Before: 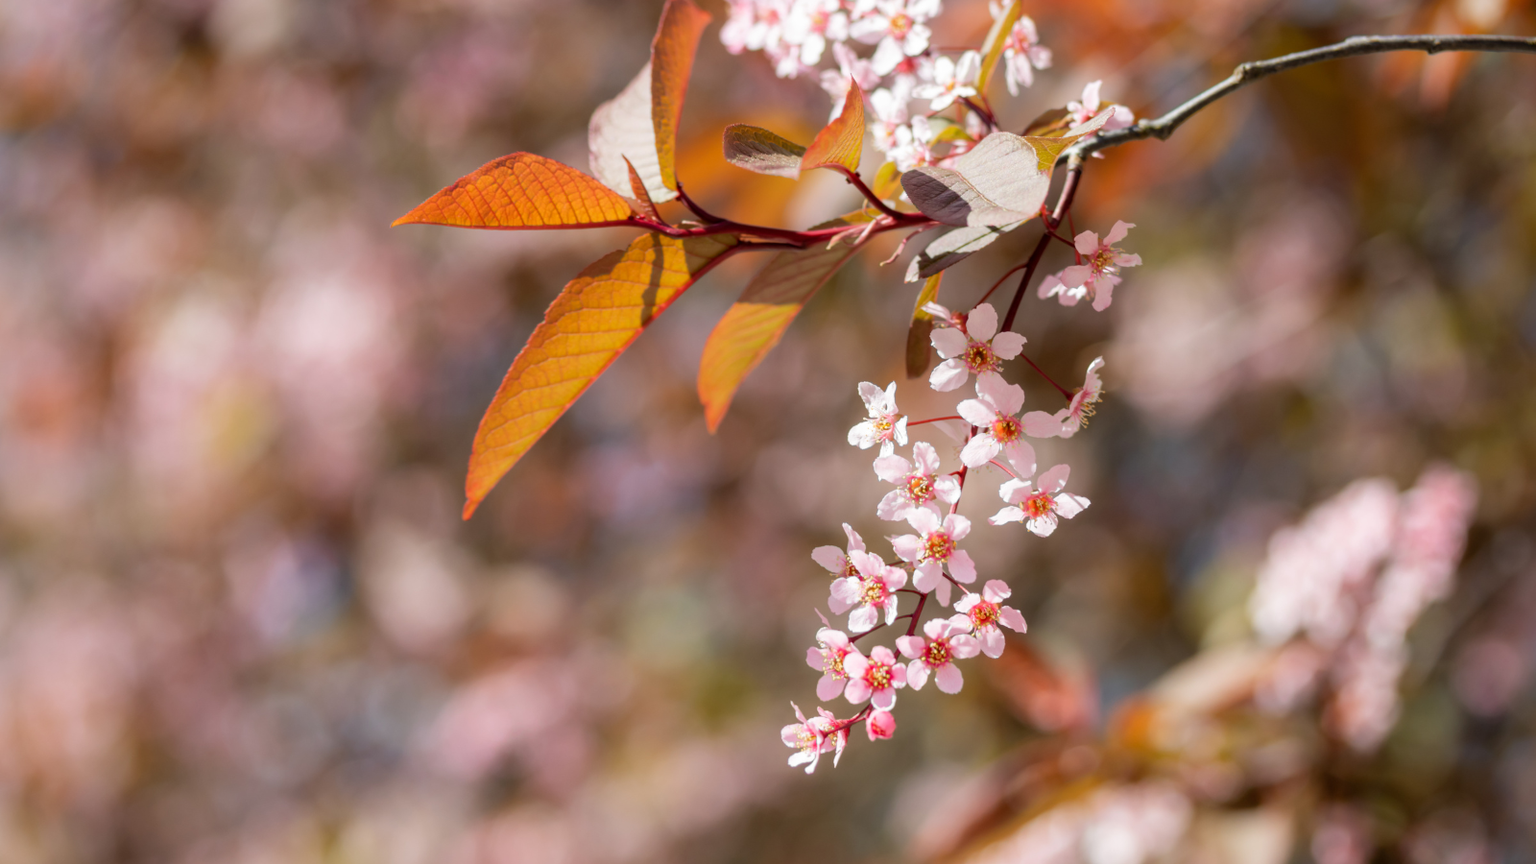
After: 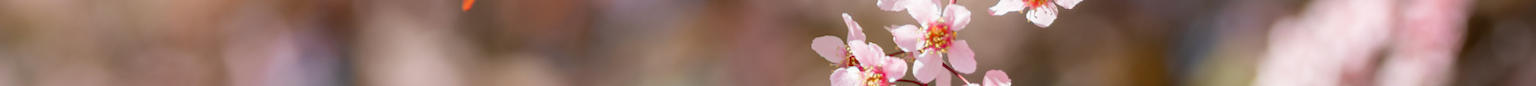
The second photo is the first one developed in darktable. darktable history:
shadows and highlights: shadows 32, highlights -32, soften with gaussian
crop and rotate: top 59.084%, bottom 30.916%
